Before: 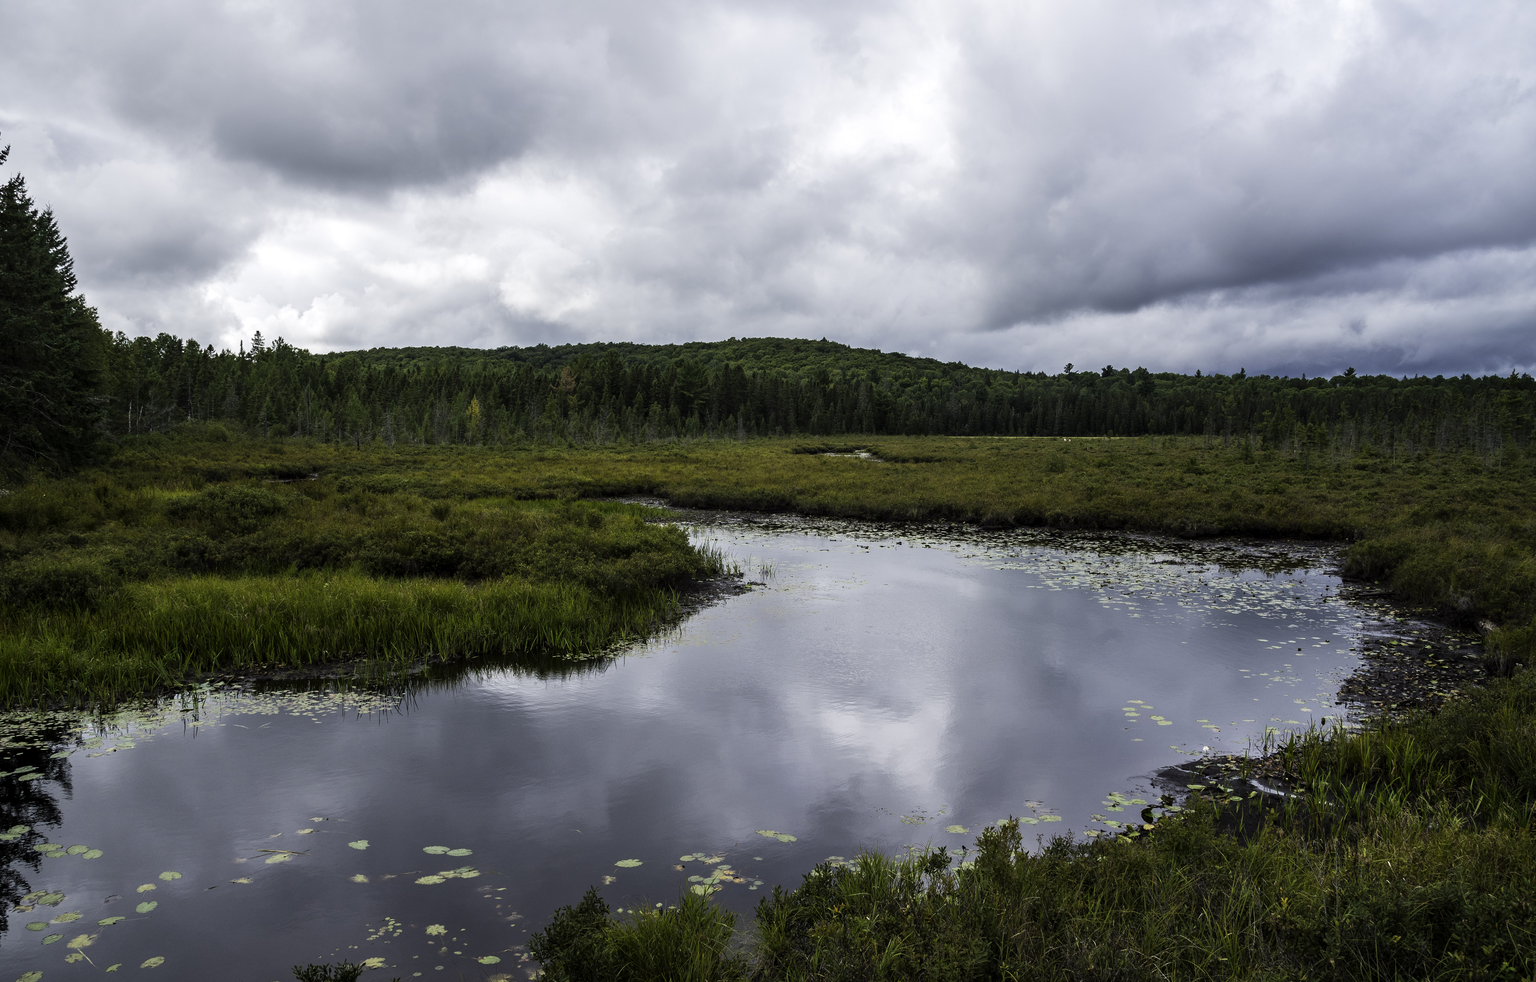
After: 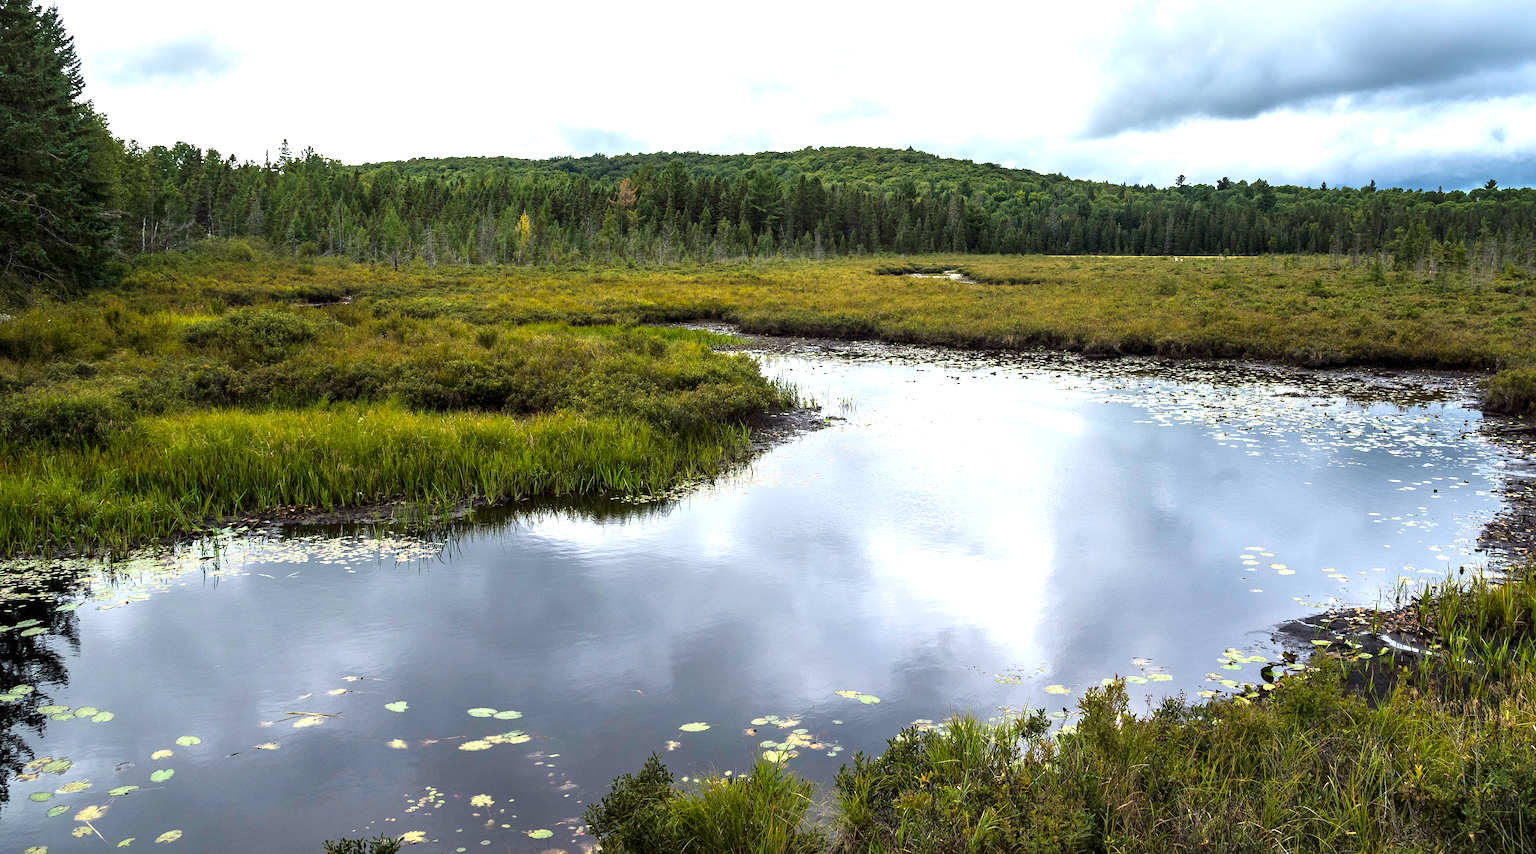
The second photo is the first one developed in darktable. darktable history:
crop: top 20.916%, right 9.437%, bottom 0.316%
exposure: black level correction 0, exposure 1.125 EV, compensate exposure bias true, compensate highlight preservation false
haze removal: strength 0.12, distance 0.25, compatibility mode true, adaptive false
